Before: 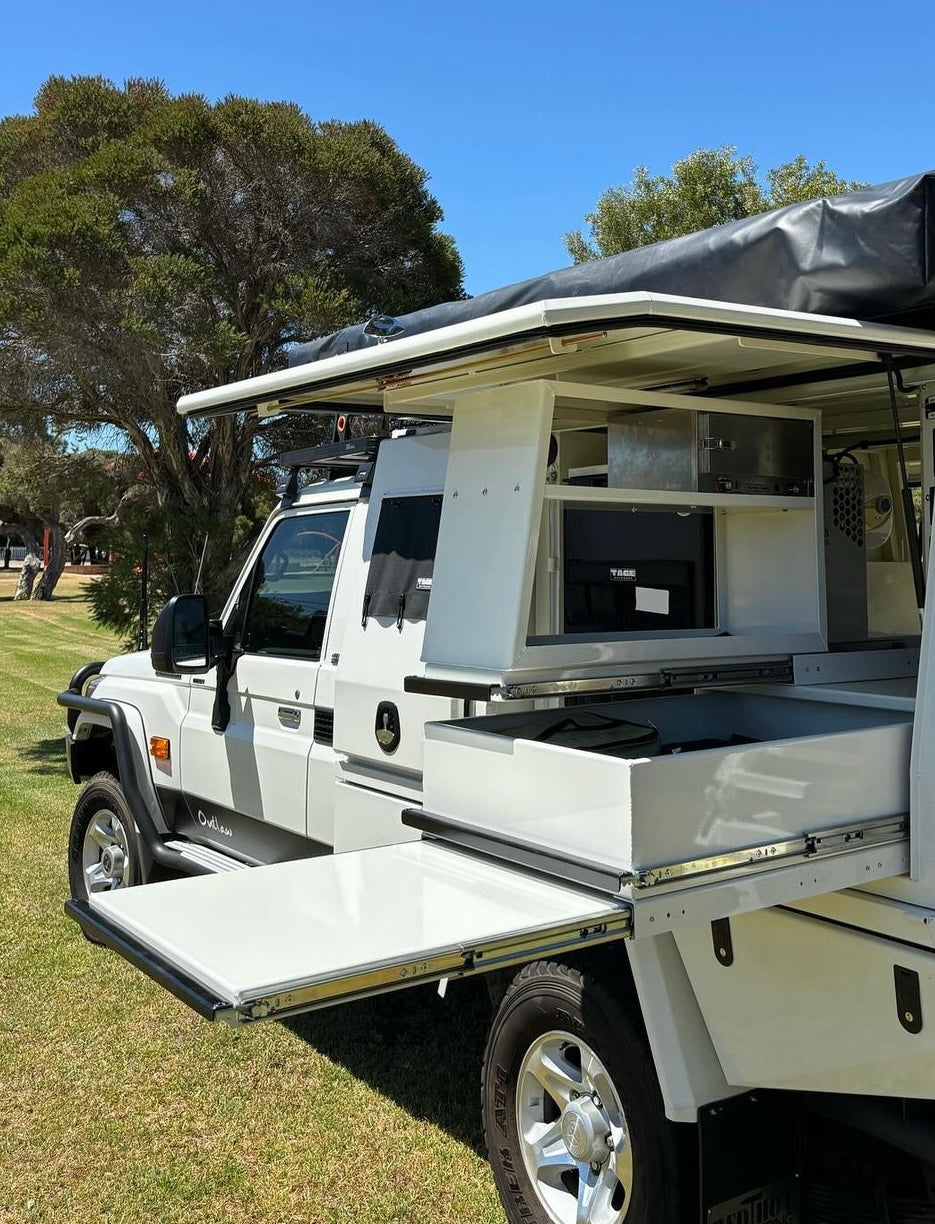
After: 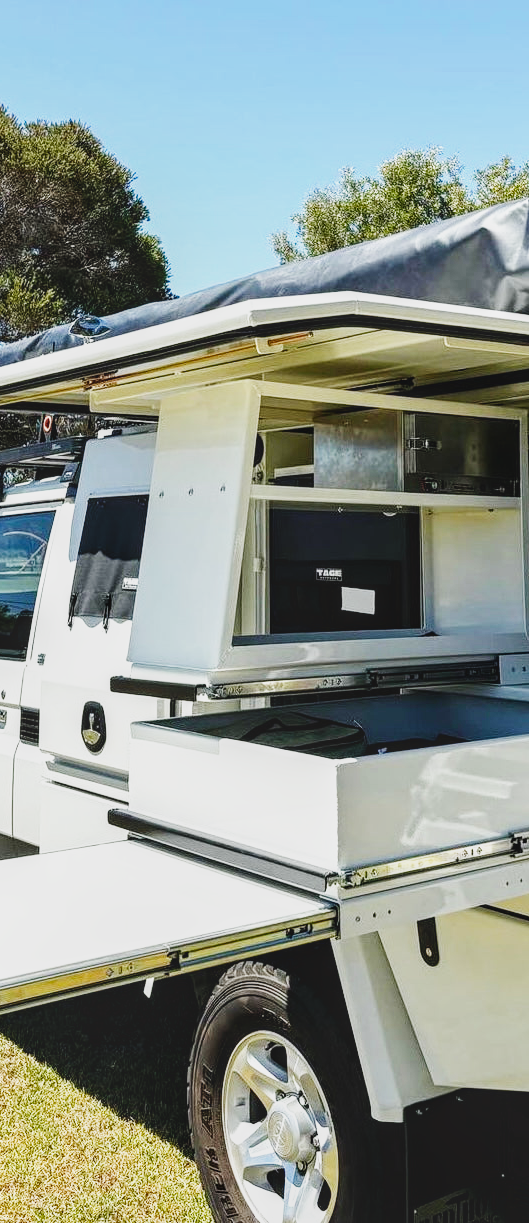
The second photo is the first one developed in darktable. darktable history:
crop: left 31.458%, top 0%, right 11.876%
contrast brightness saturation: contrast -0.08, brightness -0.04, saturation -0.11
base curve: curves: ch0 [(0, 0.003) (0.001, 0.002) (0.006, 0.004) (0.02, 0.022) (0.048, 0.086) (0.094, 0.234) (0.162, 0.431) (0.258, 0.629) (0.385, 0.8) (0.548, 0.918) (0.751, 0.988) (1, 1)], preserve colors none
local contrast: detail 115%
